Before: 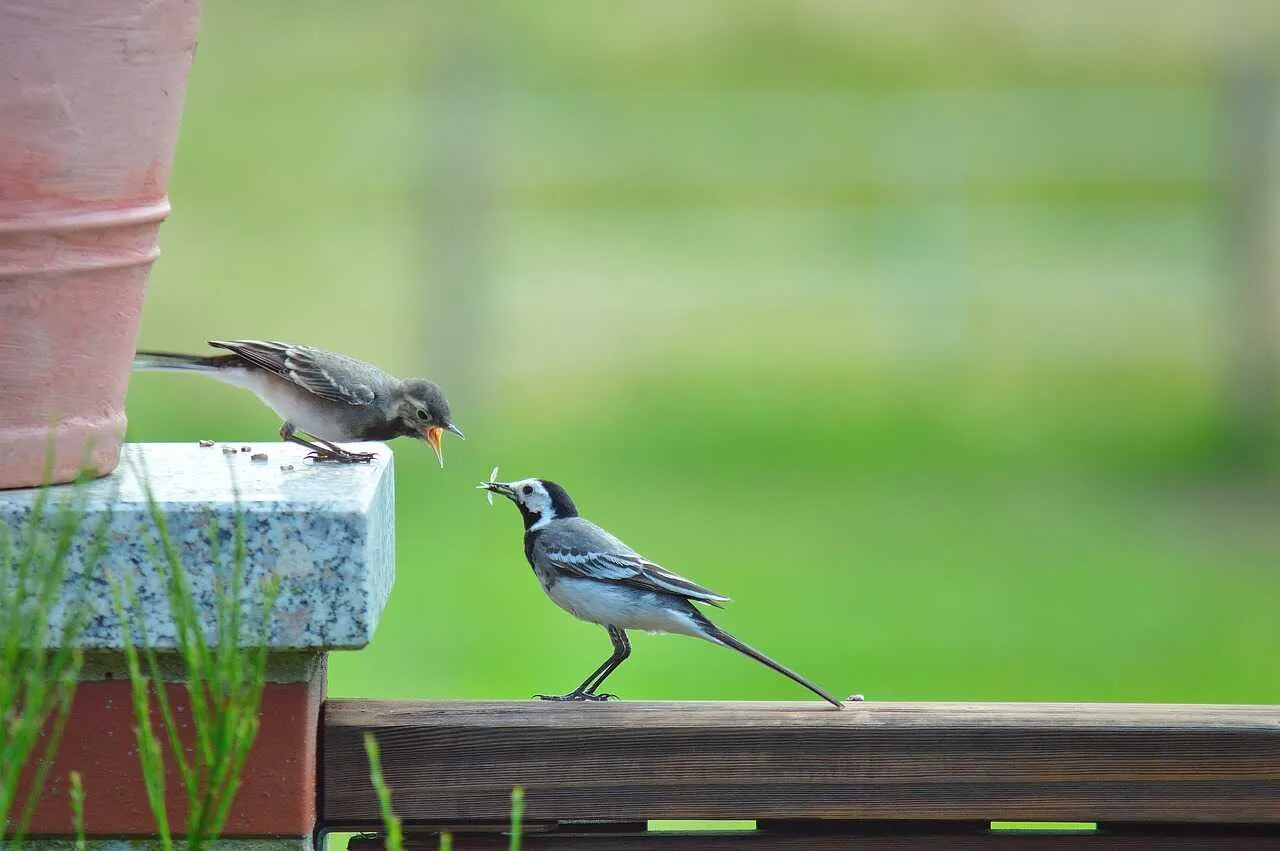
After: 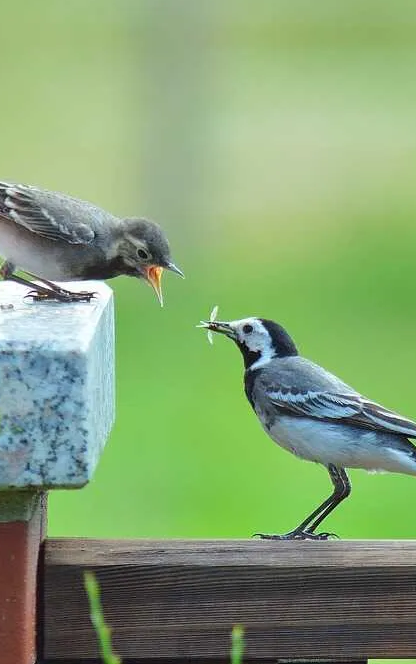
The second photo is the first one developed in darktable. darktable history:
crop and rotate: left 21.926%, top 18.944%, right 45.57%, bottom 2.997%
